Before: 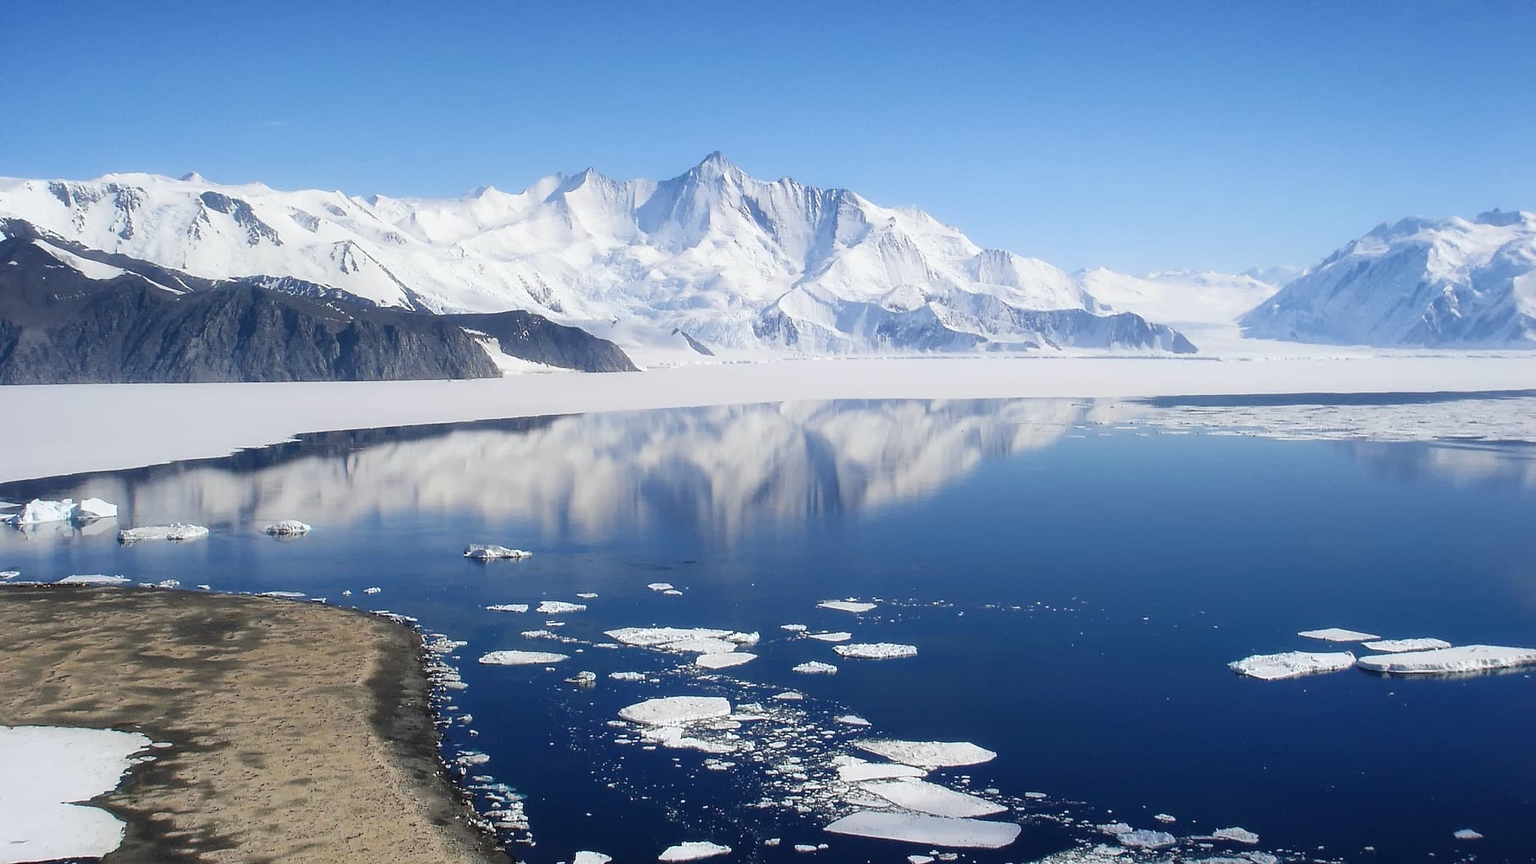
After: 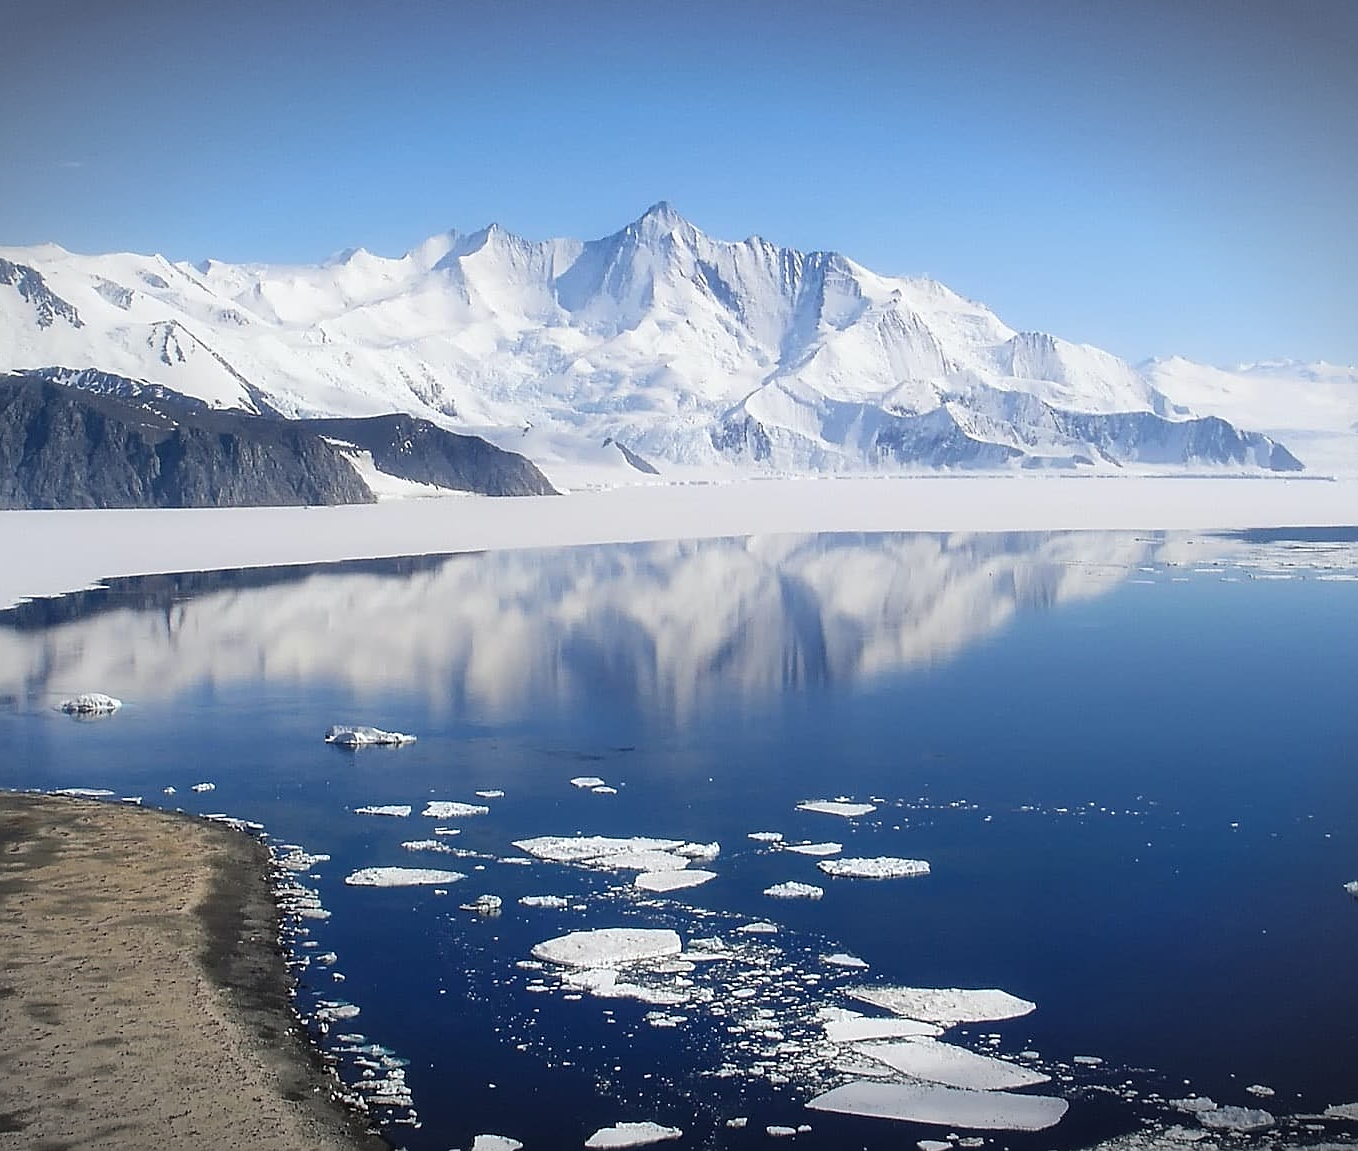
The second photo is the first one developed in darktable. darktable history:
crop and rotate: left 14.331%, right 19.313%
vignetting: fall-off start 100.71%, width/height ratio 1.32
sharpen: amount 0.461
